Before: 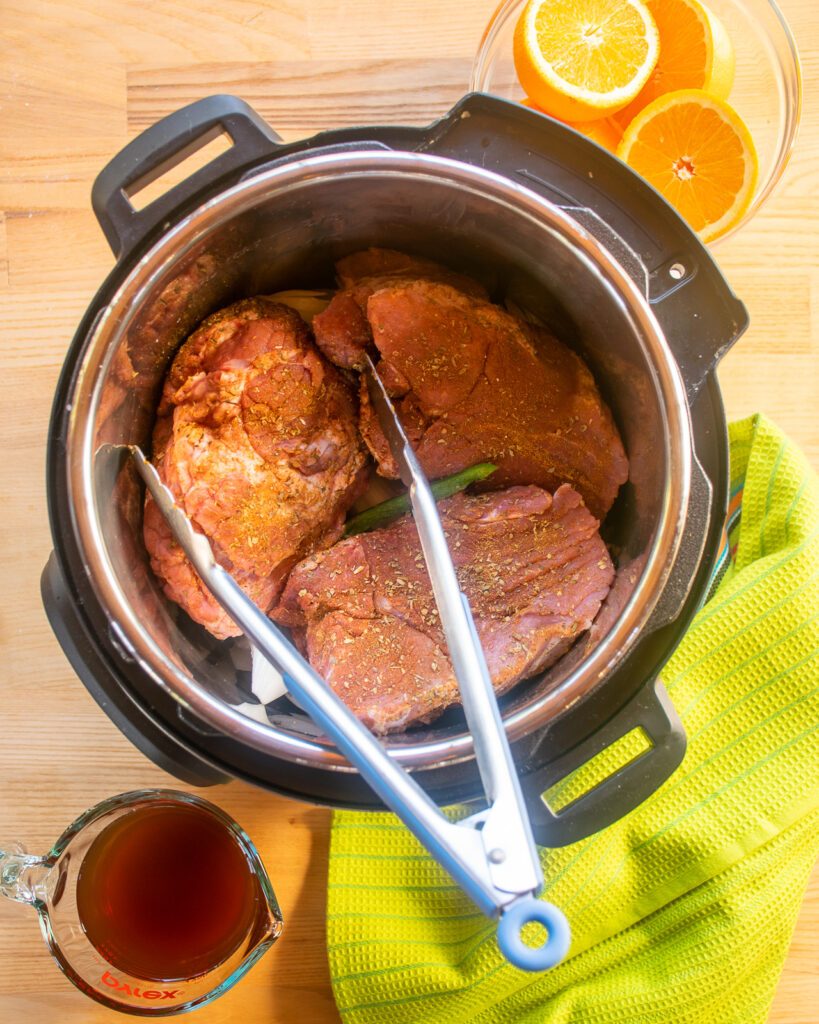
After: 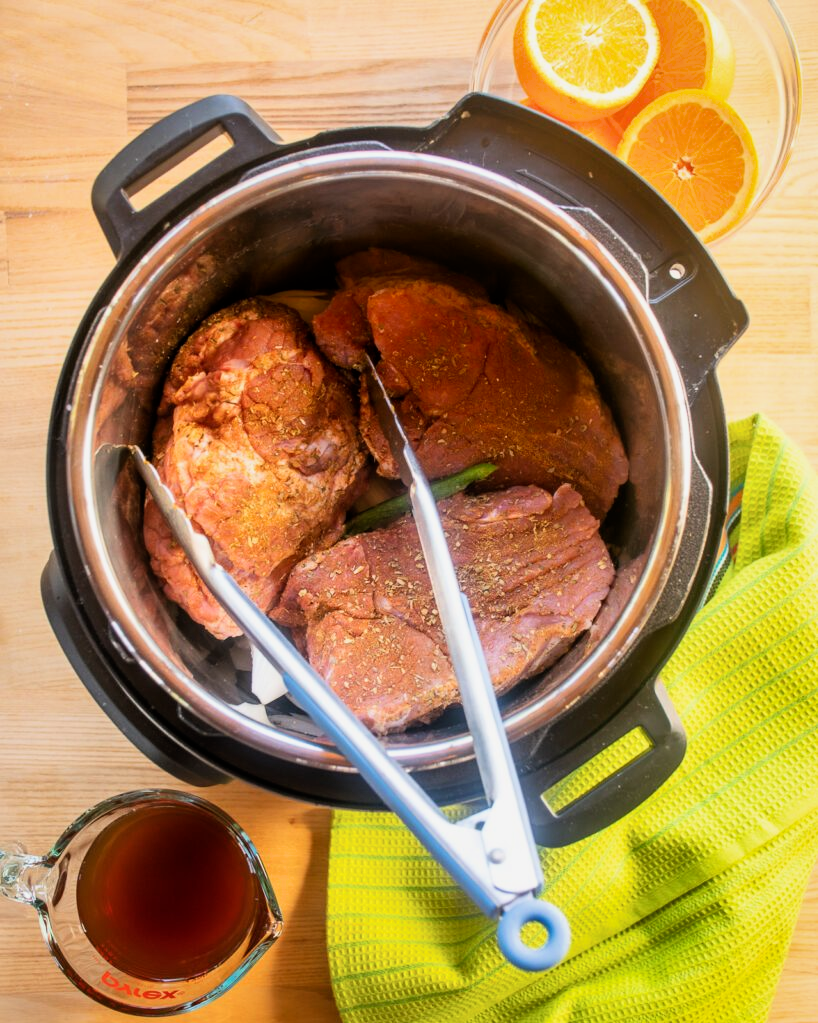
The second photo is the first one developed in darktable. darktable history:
filmic rgb: middle gray luminance 21.64%, black relative exposure -14.05 EV, white relative exposure 2.97 EV, target black luminance 0%, hardness 8.85, latitude 60.38%, contrast 1.205, highlights saturation mix 5.77%, shadows ↔ highlights balance 41.03%
crop: left 0.094%
shadows and highlights: shadows -88.92, highlights -35.77, soften with gaussian
